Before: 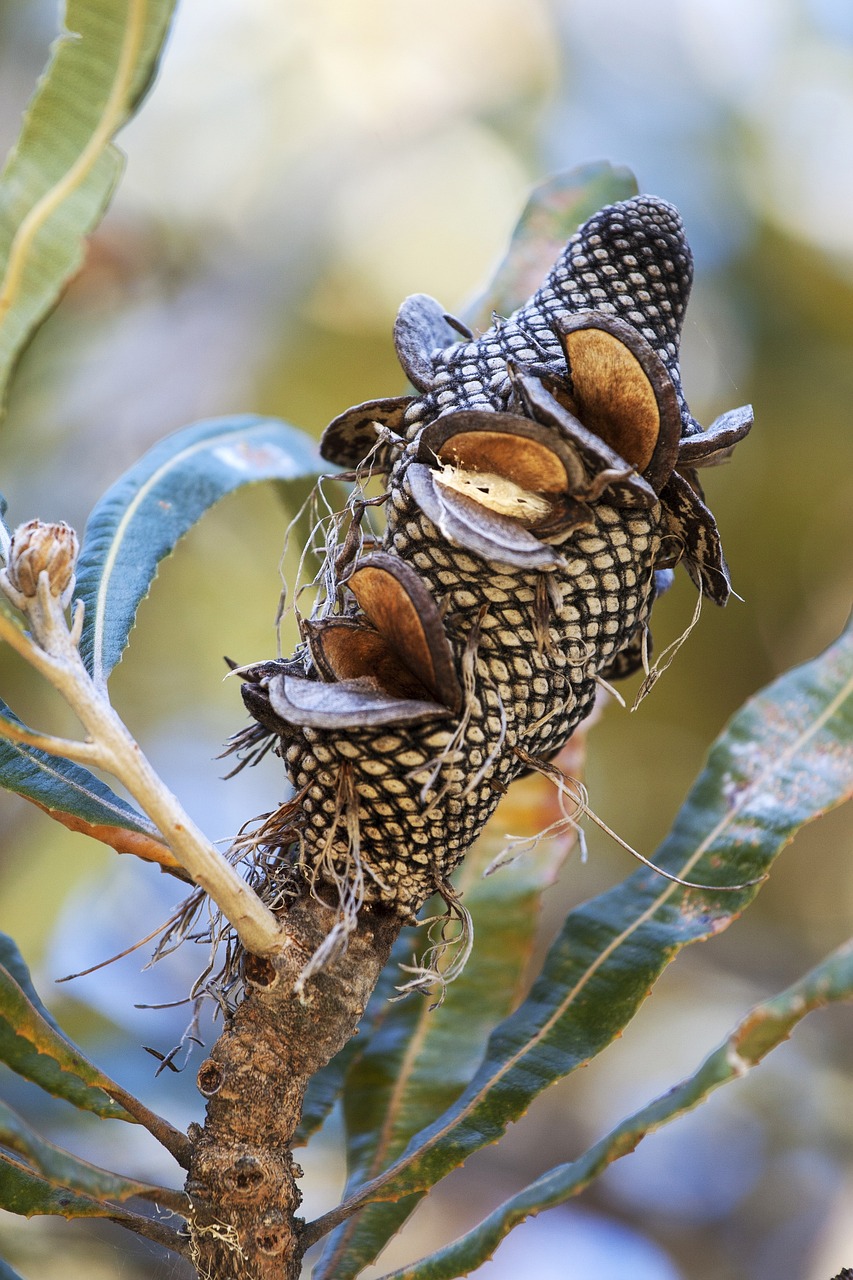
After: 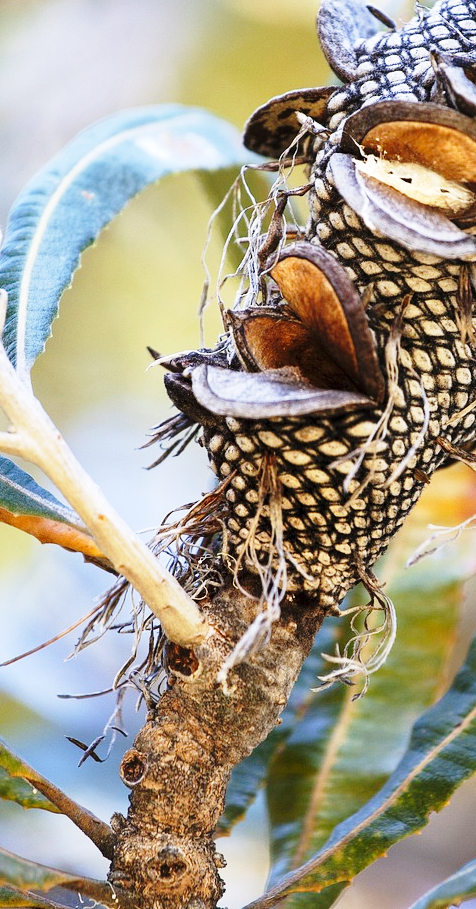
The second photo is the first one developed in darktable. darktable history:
crop: left 9.072%, top 24.252%, right 35.125%, bottom 4.659%
base curve: curves: ch0 [(0, 0) (0.028, 0.03) (0.121, 0.232) (0.46, 0.748) (0.859, 0.968) (1, 1)], preserve colors none
